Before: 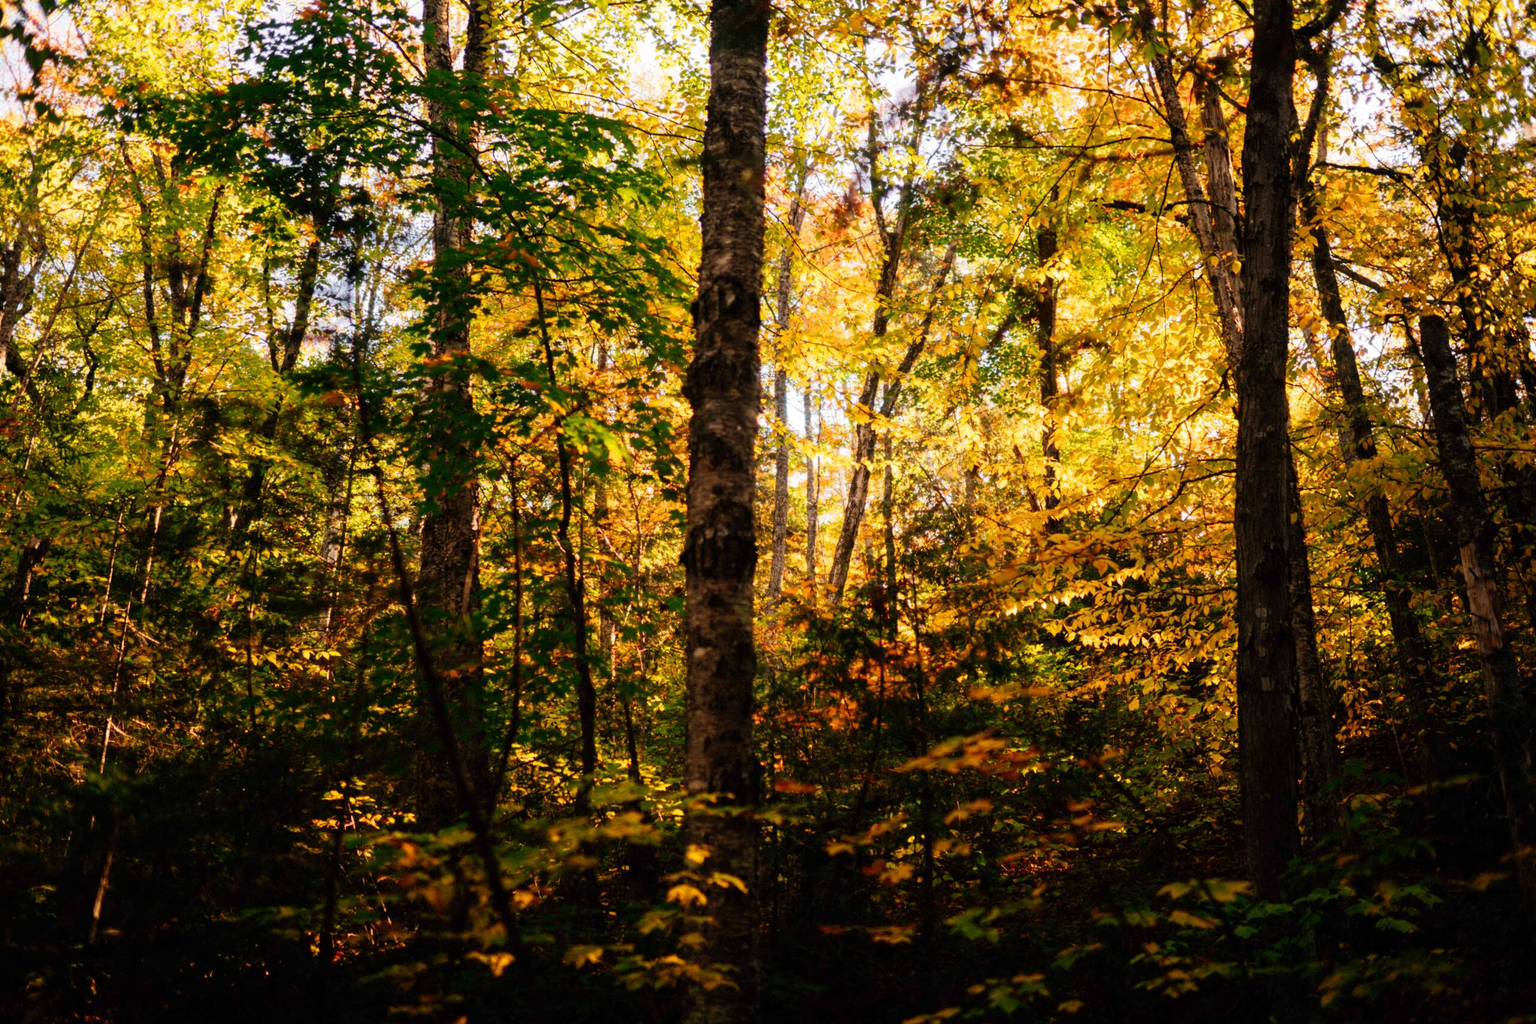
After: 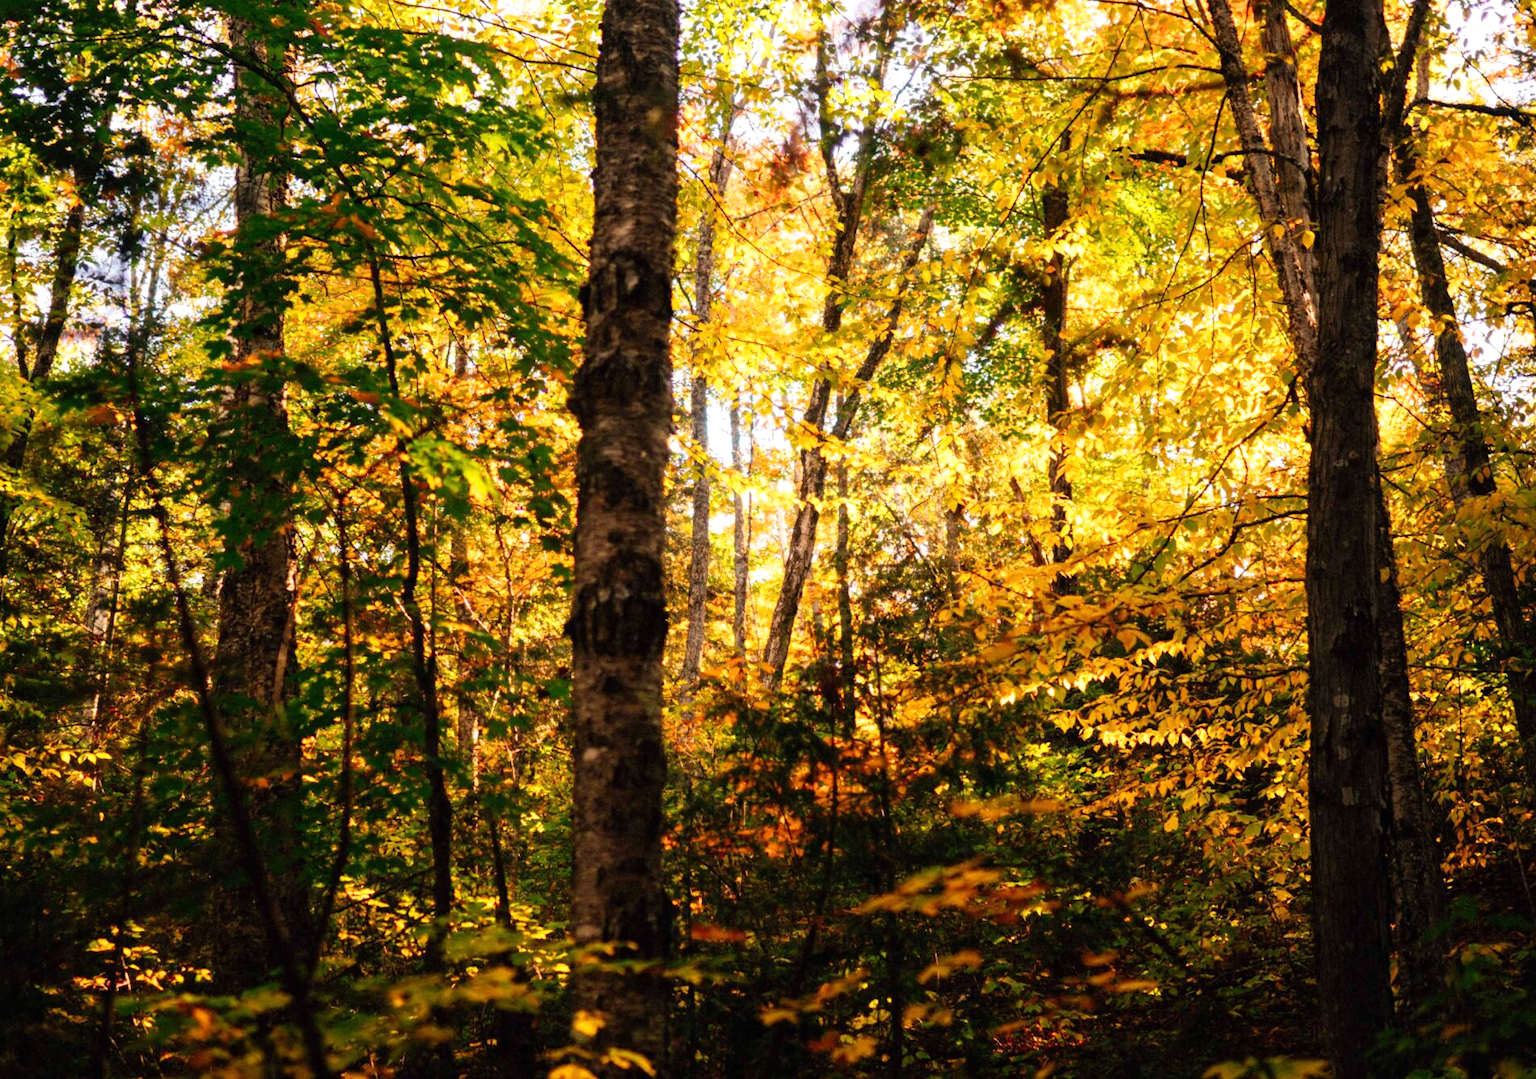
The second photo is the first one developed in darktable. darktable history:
exposure: exposure 0.3 EV, compensate highlight preservation false
crop: left 16.768%, top 8.653%, right 8.362%, bottom 12.485%
